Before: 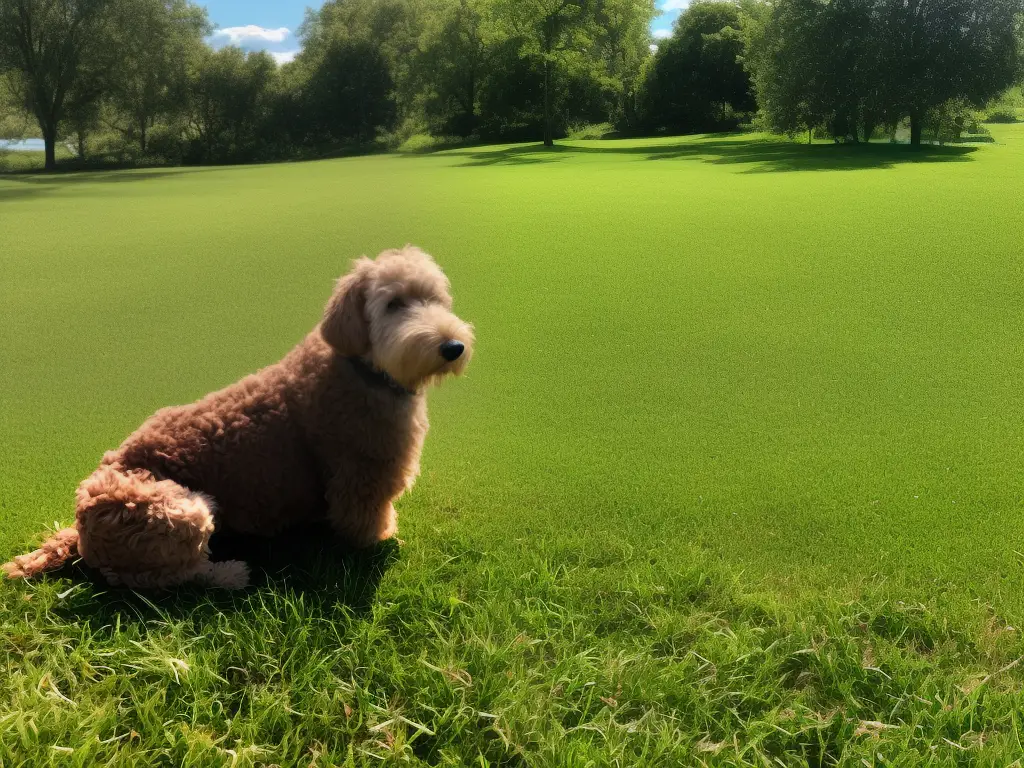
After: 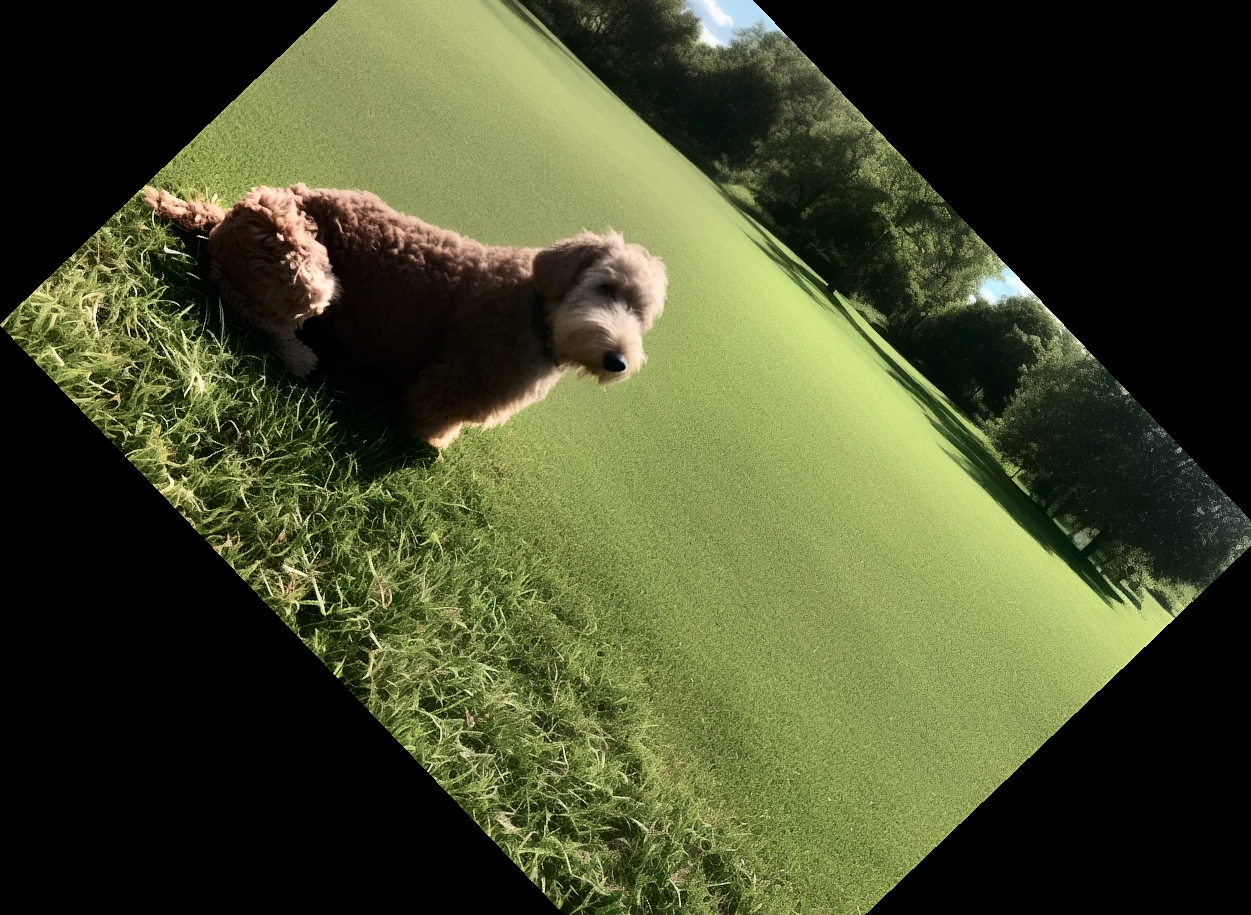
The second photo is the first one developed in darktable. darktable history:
crop and rotate: angle -46.26°, top 16.234%, right 0.912%, bottom 11.704%
contrast brightness saturation: contrast 0.25, saturation -0.31
sharpen: amount 0.2
